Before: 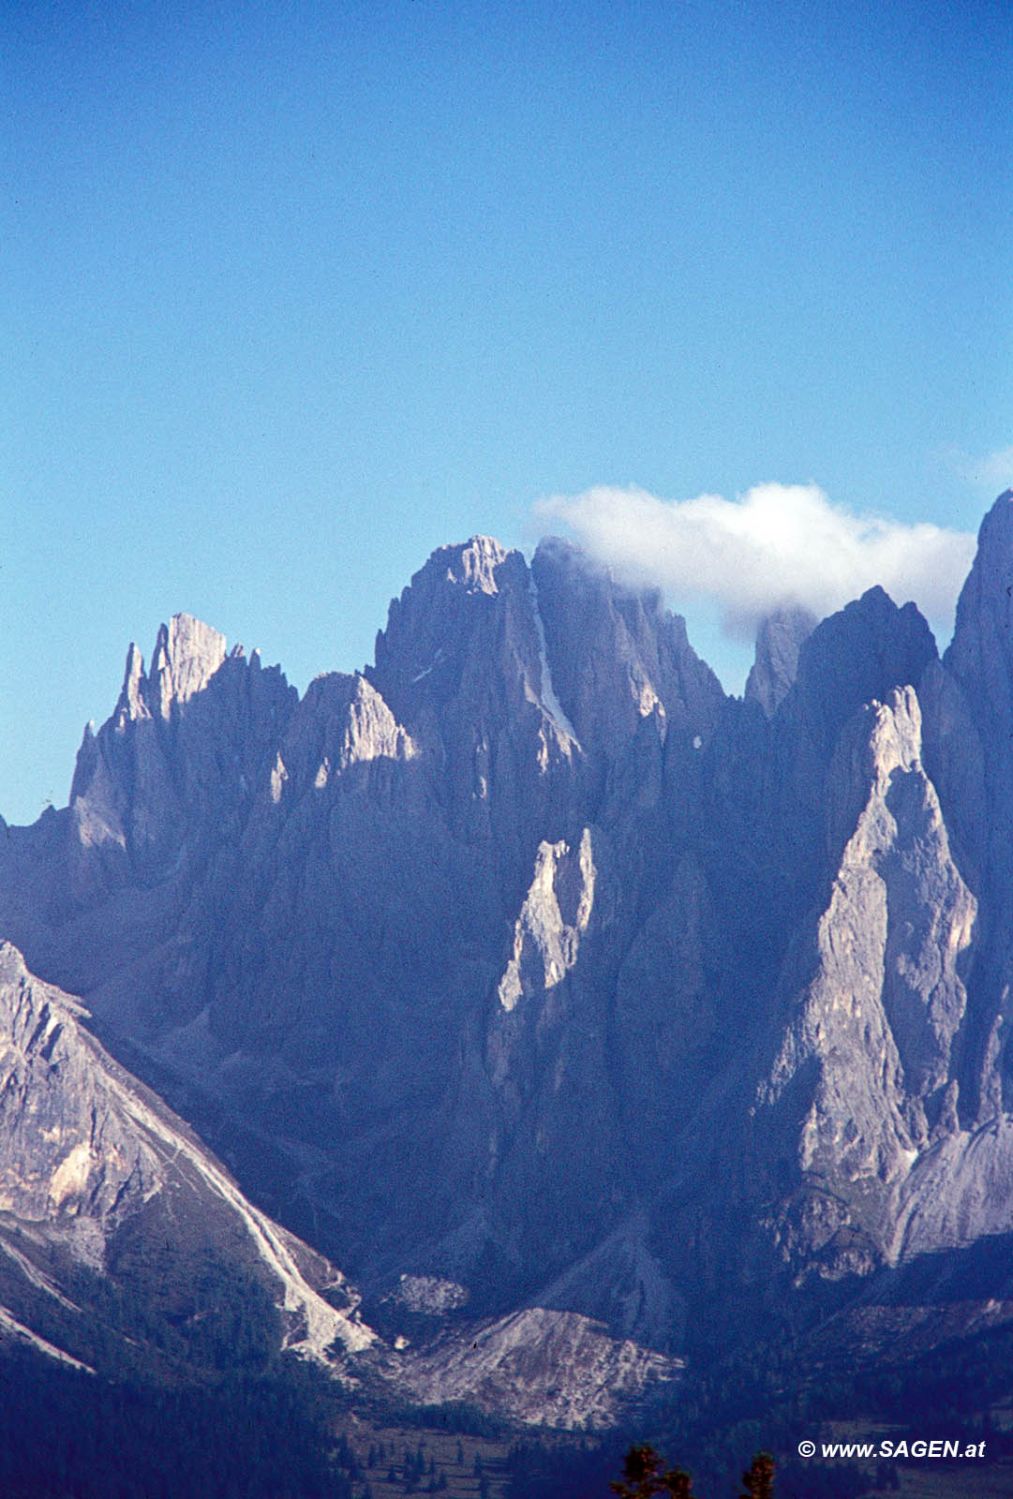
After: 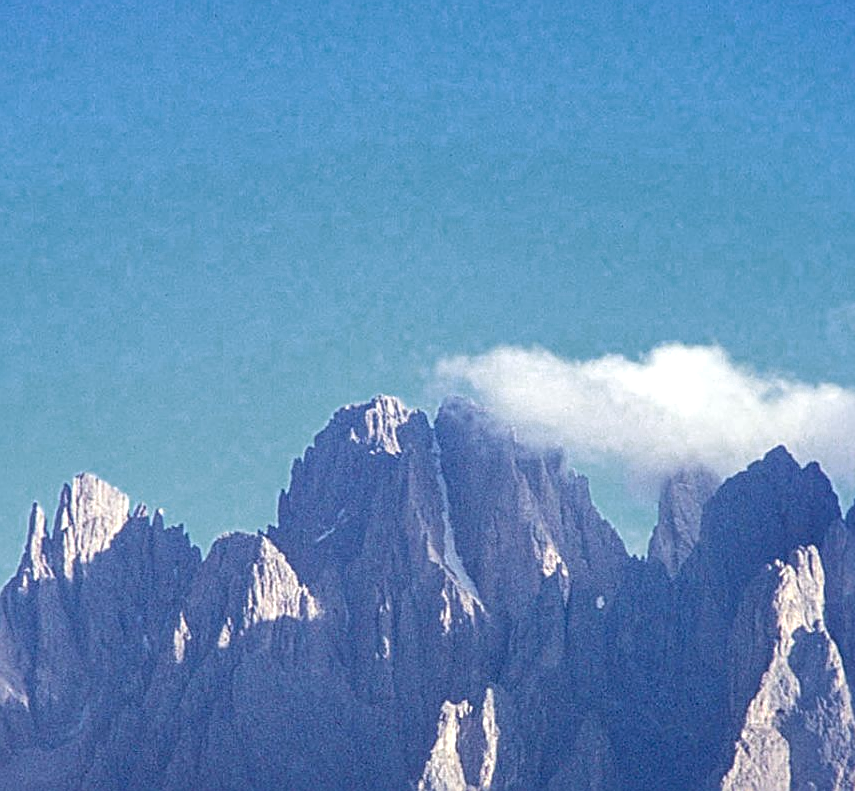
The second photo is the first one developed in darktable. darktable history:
sharpen: on, module defaults
local contrast: detail 130%
color zones: curves: ch0 [(0.25, 0.5) (0.636, 0.25) (0.75, 0.5)]
crop and rotate: left 9.673%, top 9.397%, right 5.838%, bottom 37.787%
